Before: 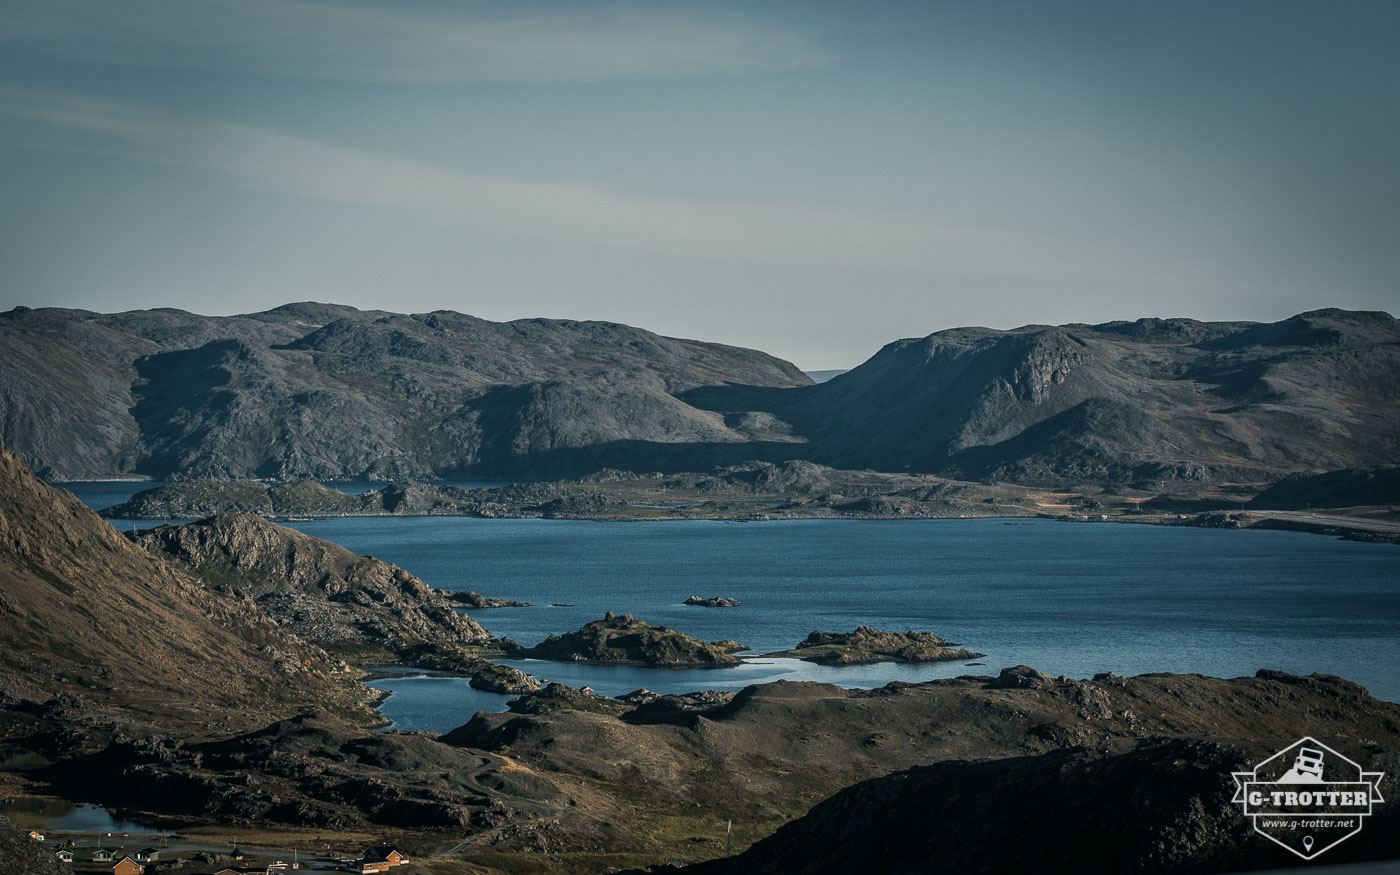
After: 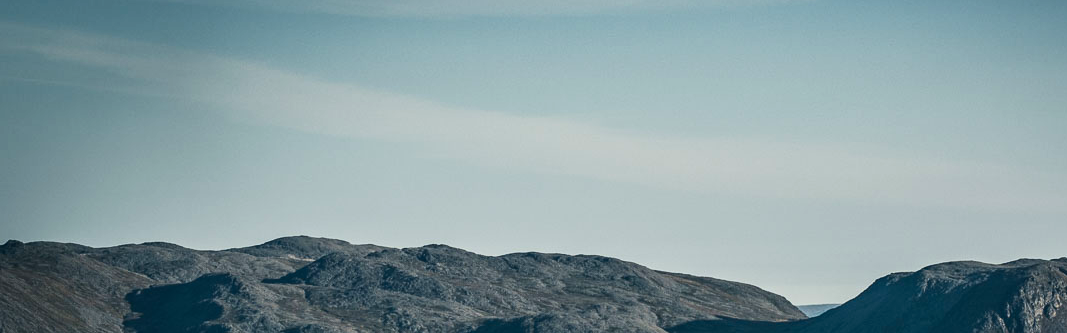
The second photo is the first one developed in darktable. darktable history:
contrast brightness saturation: contrast 0.23, brightness 0.1, saturation 0.29
crop: left 0.579%, top 7.627%, right 23.167%, bottom 54.275%
